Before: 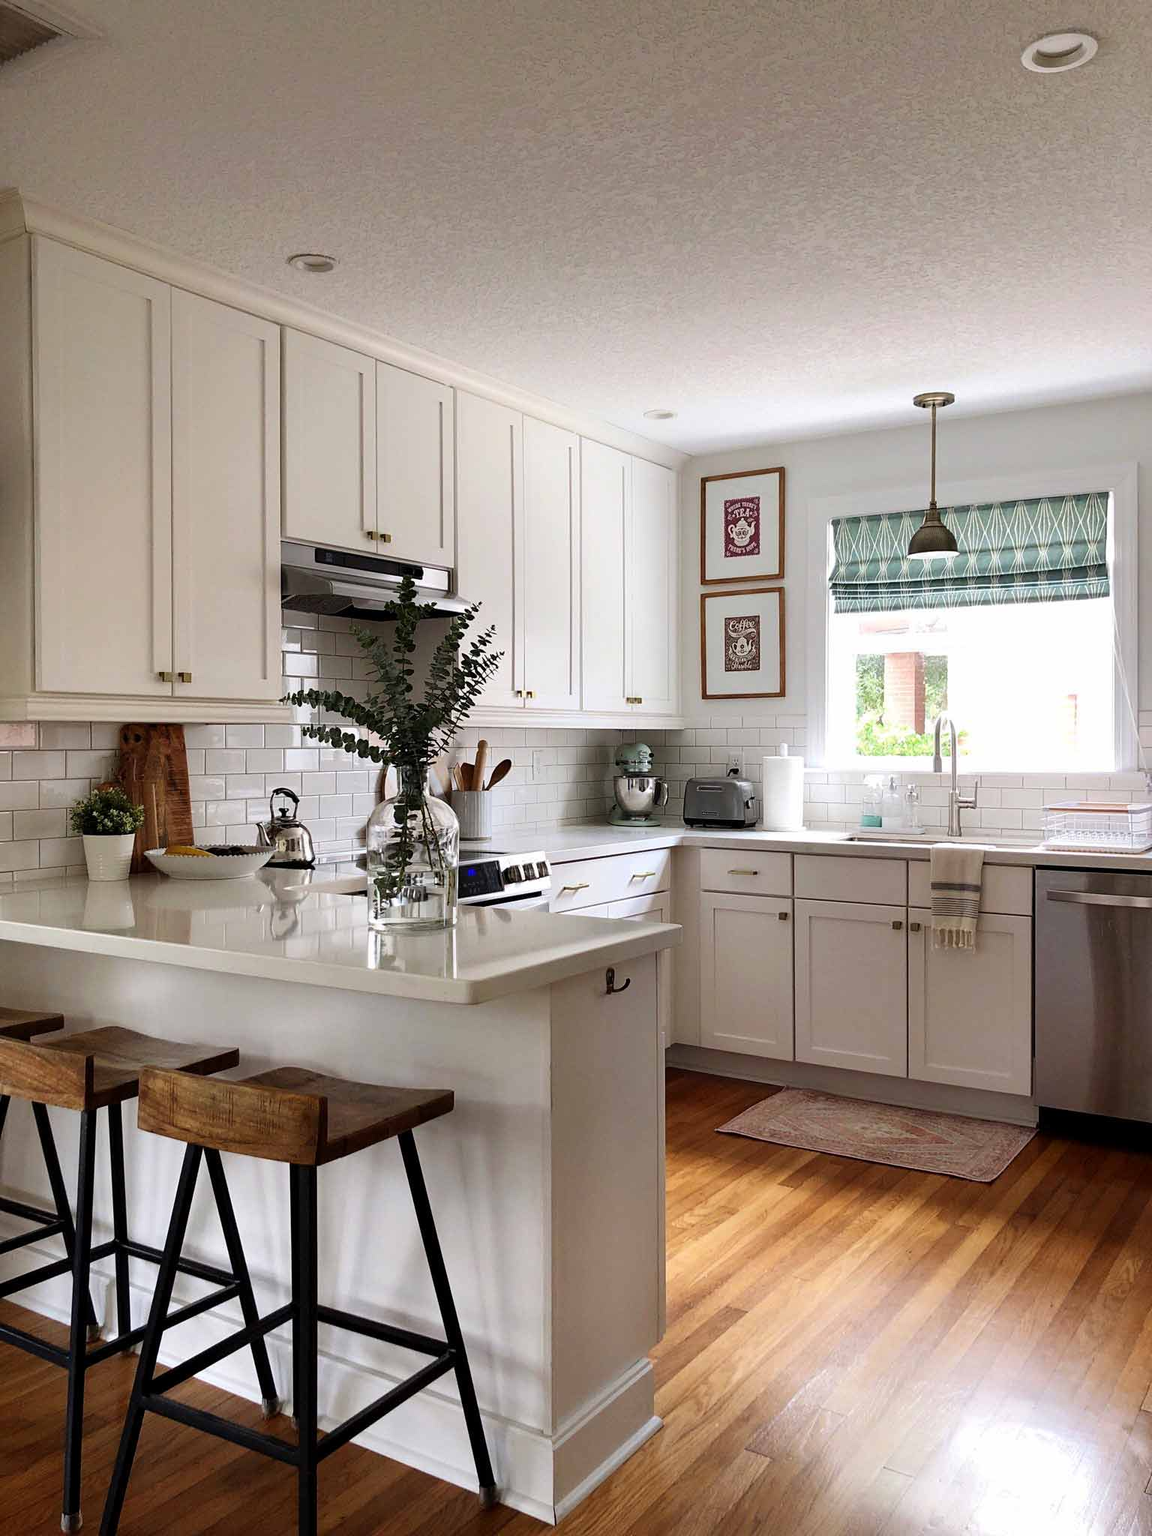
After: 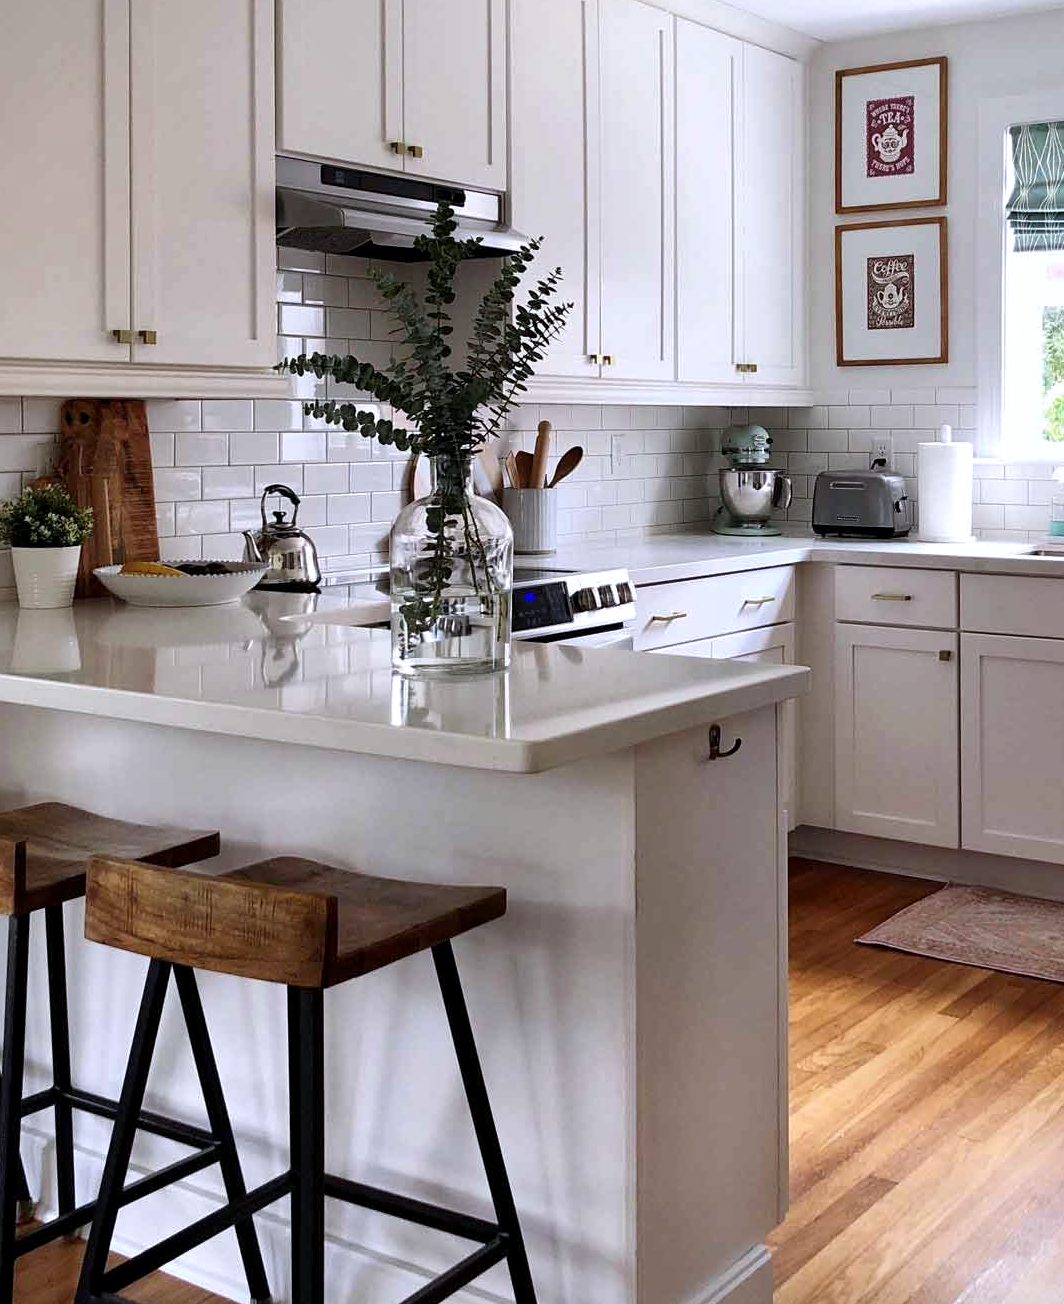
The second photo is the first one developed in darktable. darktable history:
color calibration: illuminant as shot in camera, x 0.358, y 0.373, temperature 4628.91 K
local contrast: mode bilateral grid, contrast 20, coarseness 50, detail 120%, midtone range 0.2
crop: left 6.488%, top 27.668%, right 24.183%, bottom 8.656%
